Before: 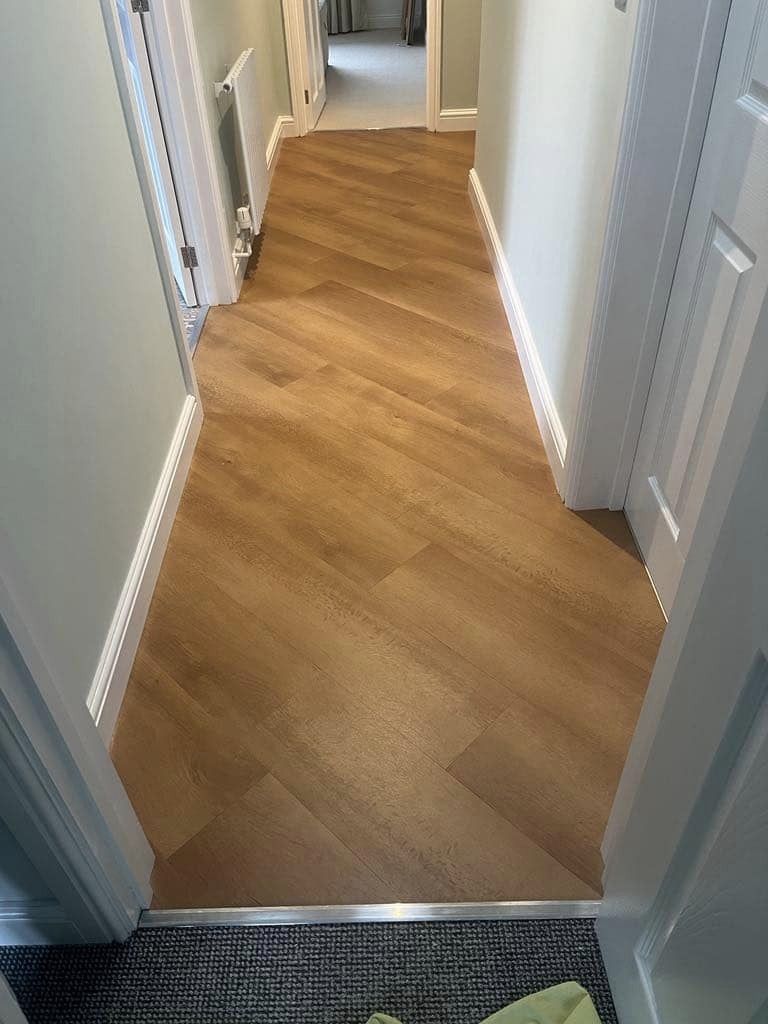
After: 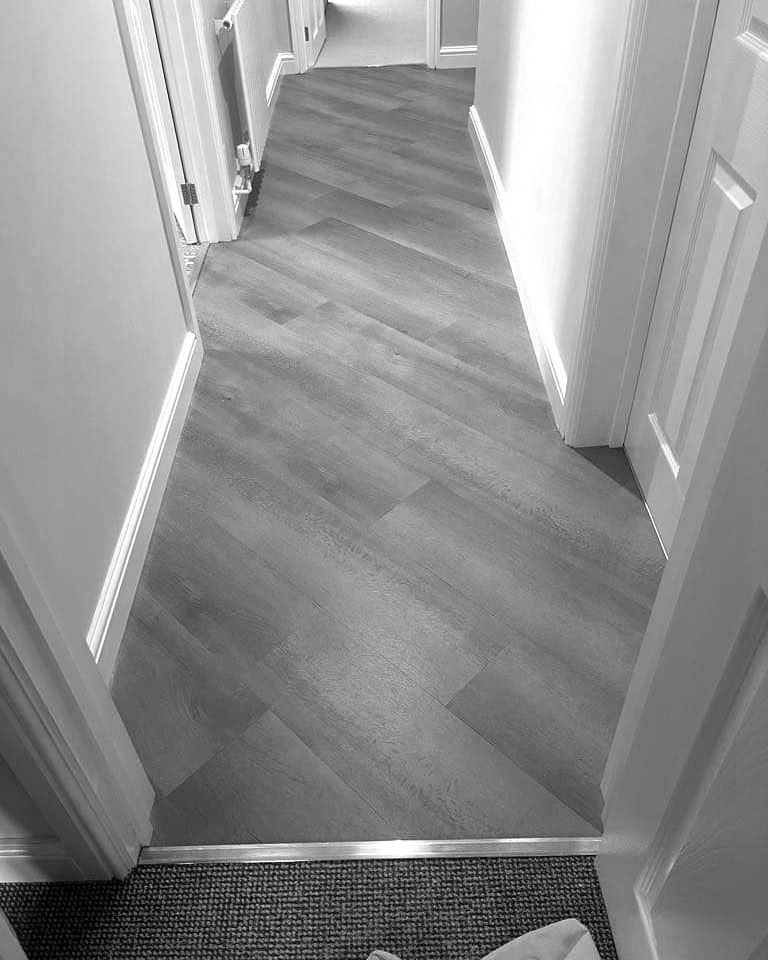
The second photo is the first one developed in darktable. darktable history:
crop and rotate: top 6.25%
color zones: curves: ch0 [(0.25, 0.5) (0.347, 0.092) (0.75, 0.5)]; ch1 [(0.25, 0.5) (0.33, 0.51) (0.75, 0.5)]
contrast brightness saturation: saturation -1
exposure: black level correction 0.001, exposure 0.5 EV, compensate exposure bias true, compensate highlight preservation false
white balance: red 0.871, blue 1.249
